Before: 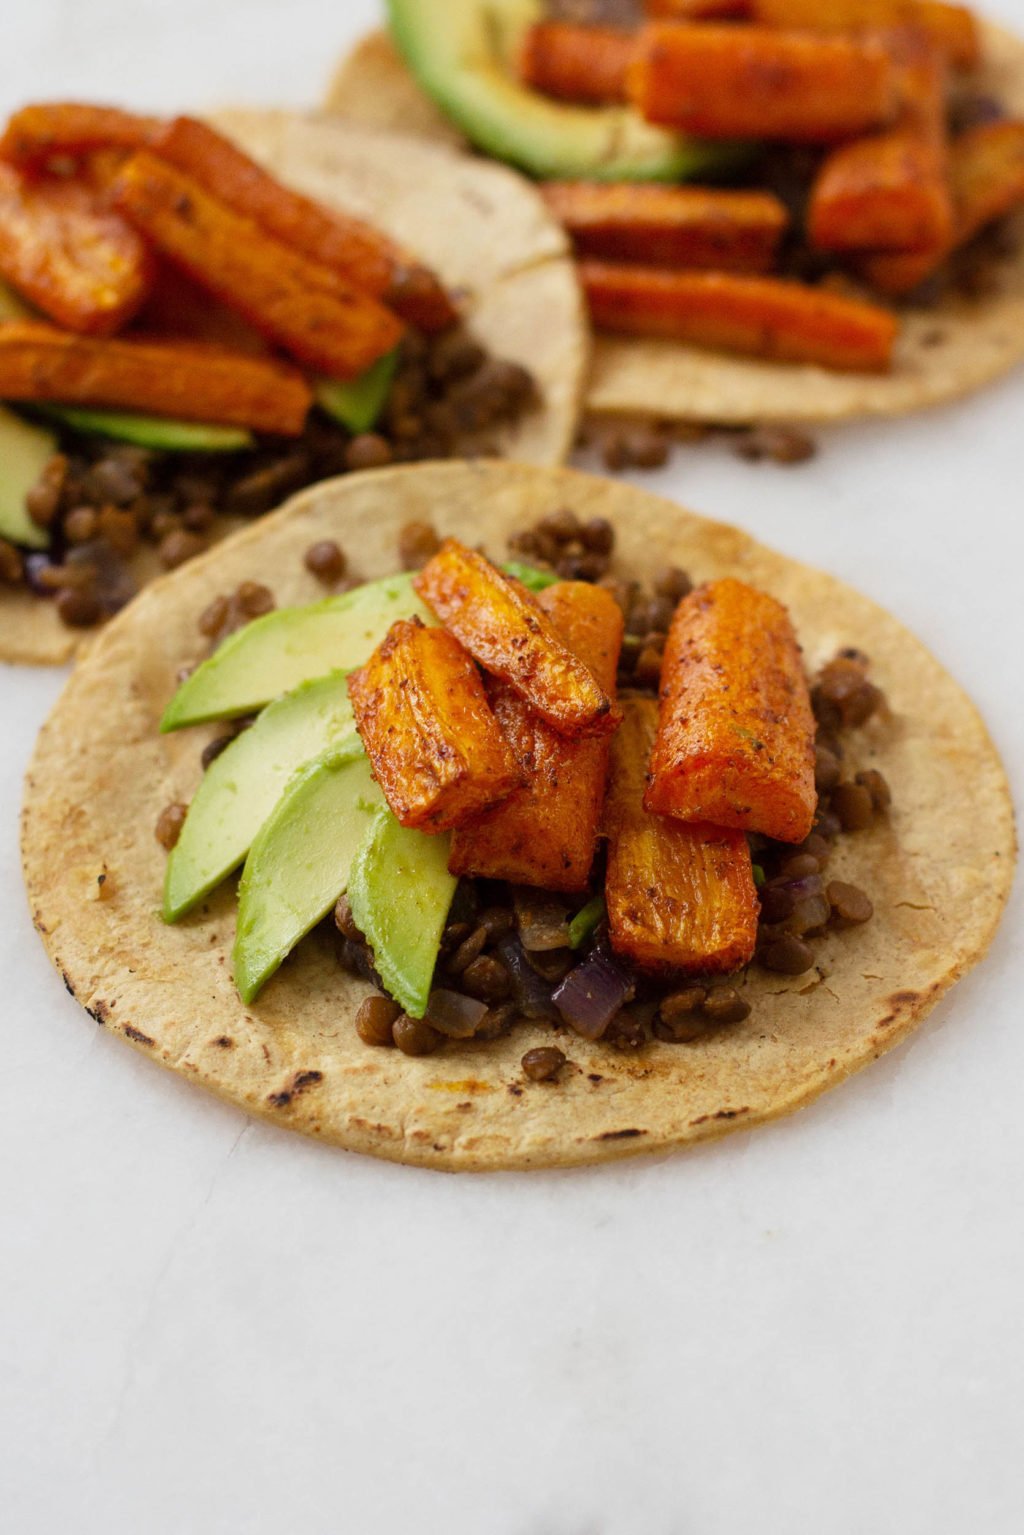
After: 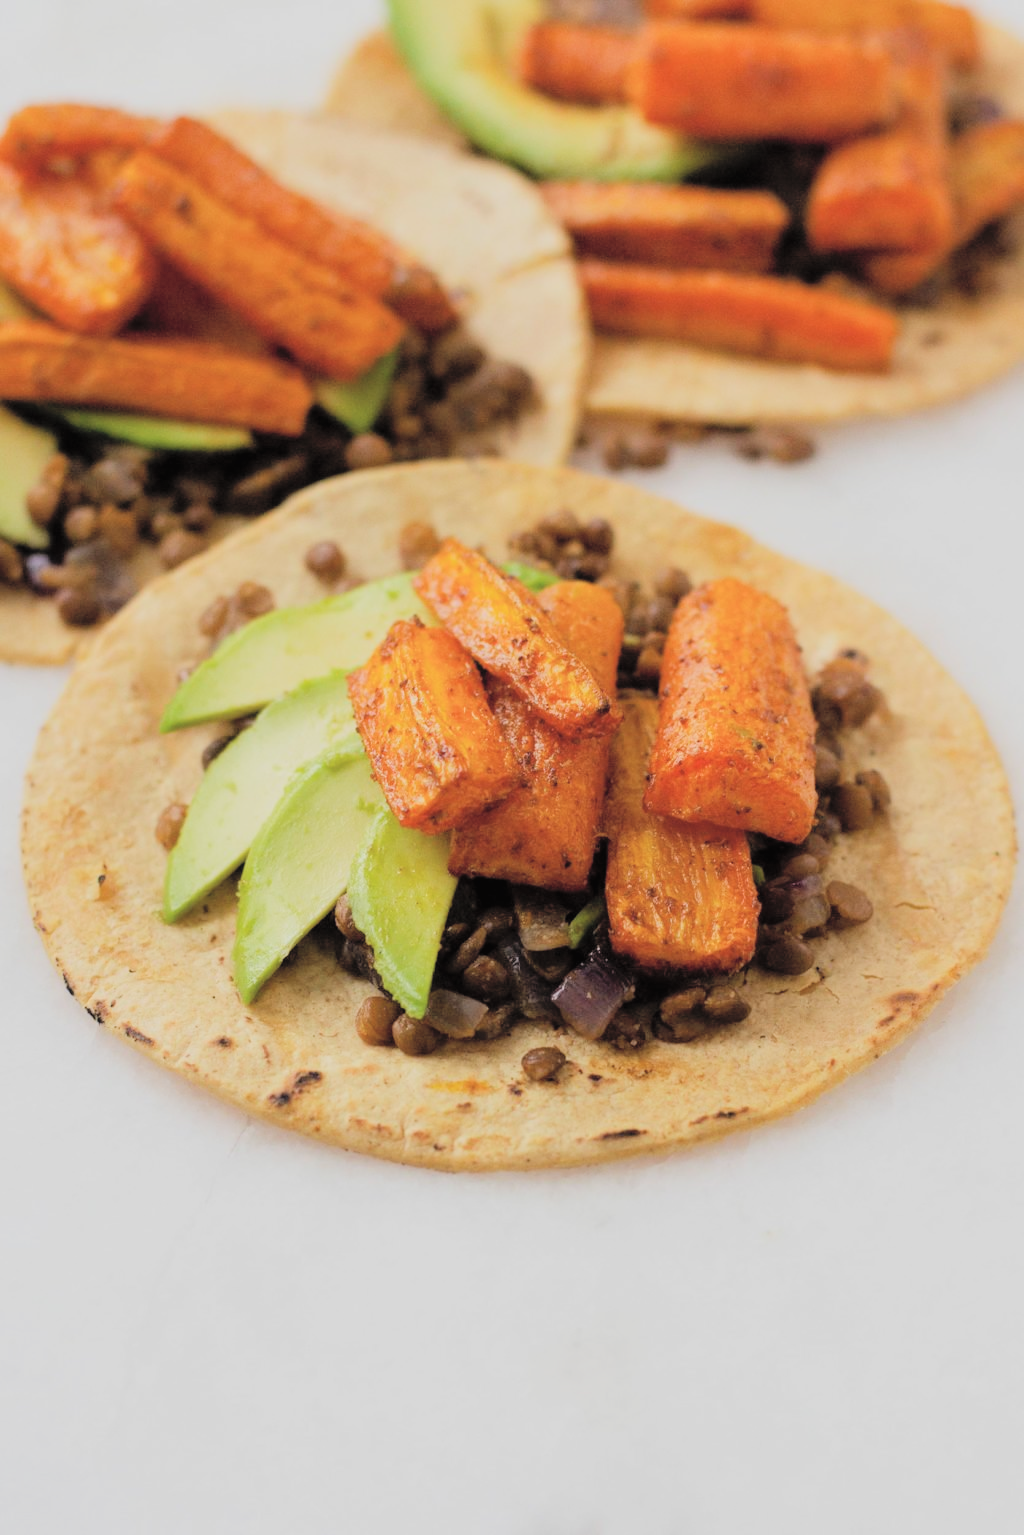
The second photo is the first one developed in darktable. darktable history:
contrast brightness saturation: brightness 0.286
filmic rgb: black relative exposure -7.65 EV, white relative exposure 4.56 EV, hardness 3.61
